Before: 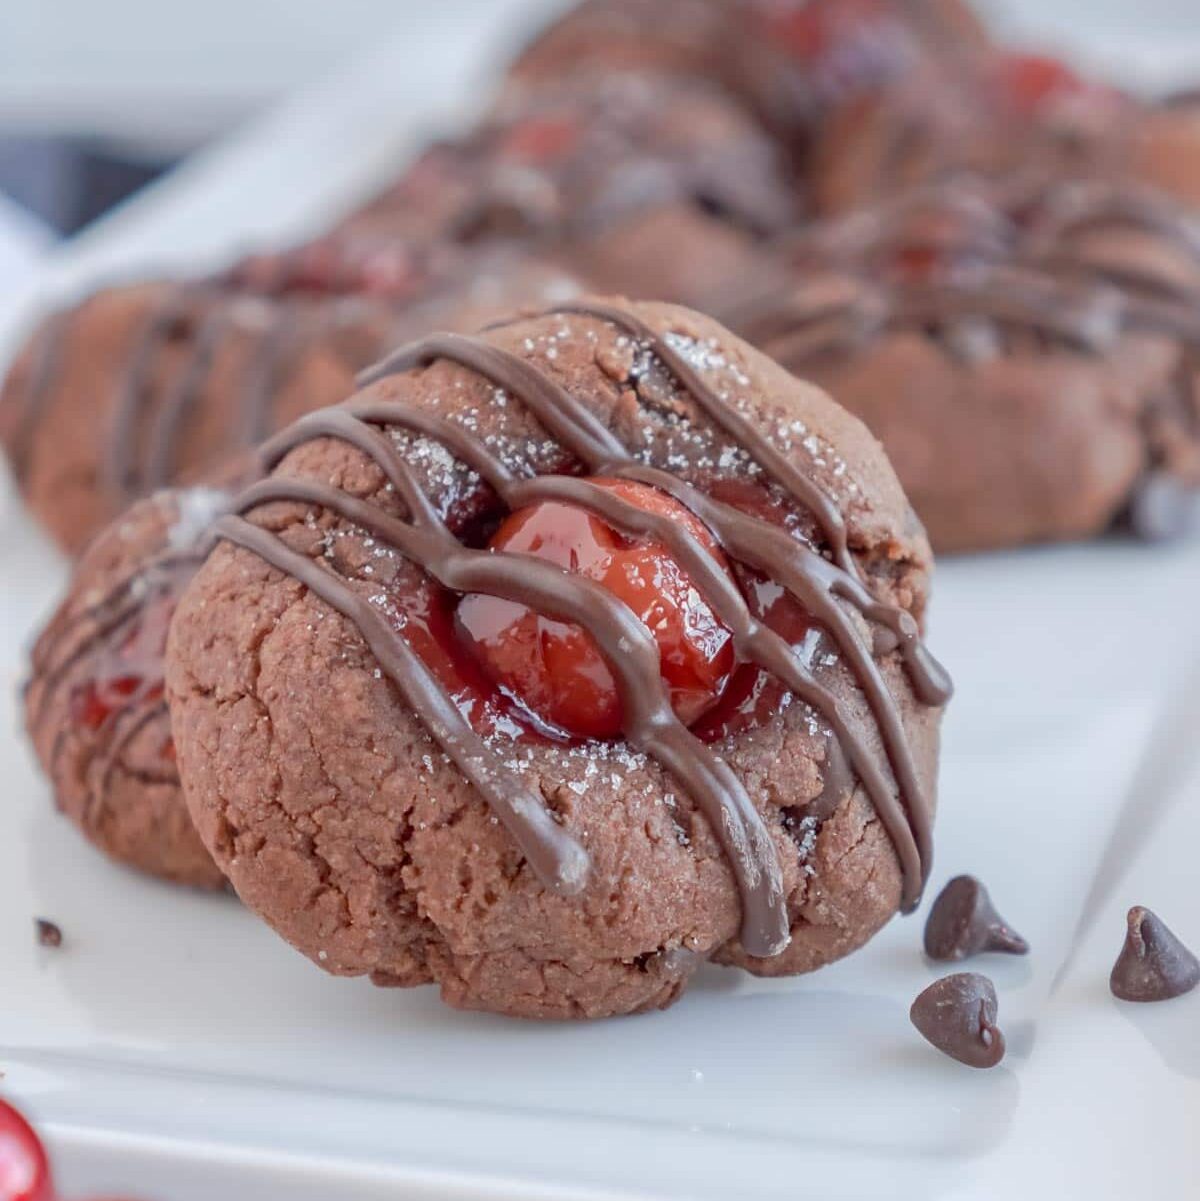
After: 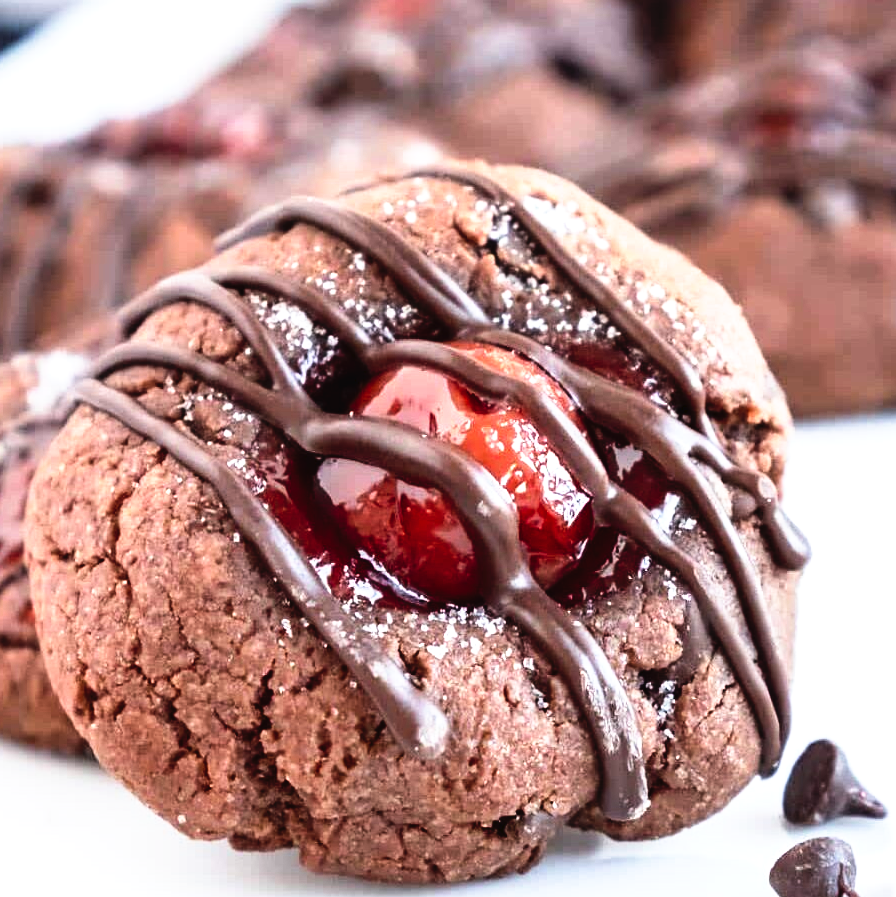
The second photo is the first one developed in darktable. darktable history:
tone curve: curves: ch0 [(0, 0) (0.003, 0.023) (0.011, 0.024) (0.025, 0.028) (0.044, 0.035) (0.069, 0.043) (0.1, 0.052) (0.136, 0.063) (0.177, 0.094) (0.224, 0.145) (0.277, 0.209) (0.335, 0.281) (0.399, 0.364) (0.468, 0.453) (0.543, 0.553) (0.623, 0.66) (0.709, 0.767) (0.801, 0.88) (0.898, 0.968) (1, 1)], preserve colors none
crop and rotate: left 11.831%, top 11.346%, right 13.429%, bottom 13.899%
tone equalizer: -8 EV -1.08 EV, -7 EV -1.01 EV, -6 EV -0.867 EV, -5 EV -0.578 EV, -3 EV 0.578 EV, -2 EV 0.867 EV, -1 EV 1.01 EV, +0 EV 1.08 EV, edges refinement/feathering 500, mask exposure compensation -1.57 EV, preserve details no
